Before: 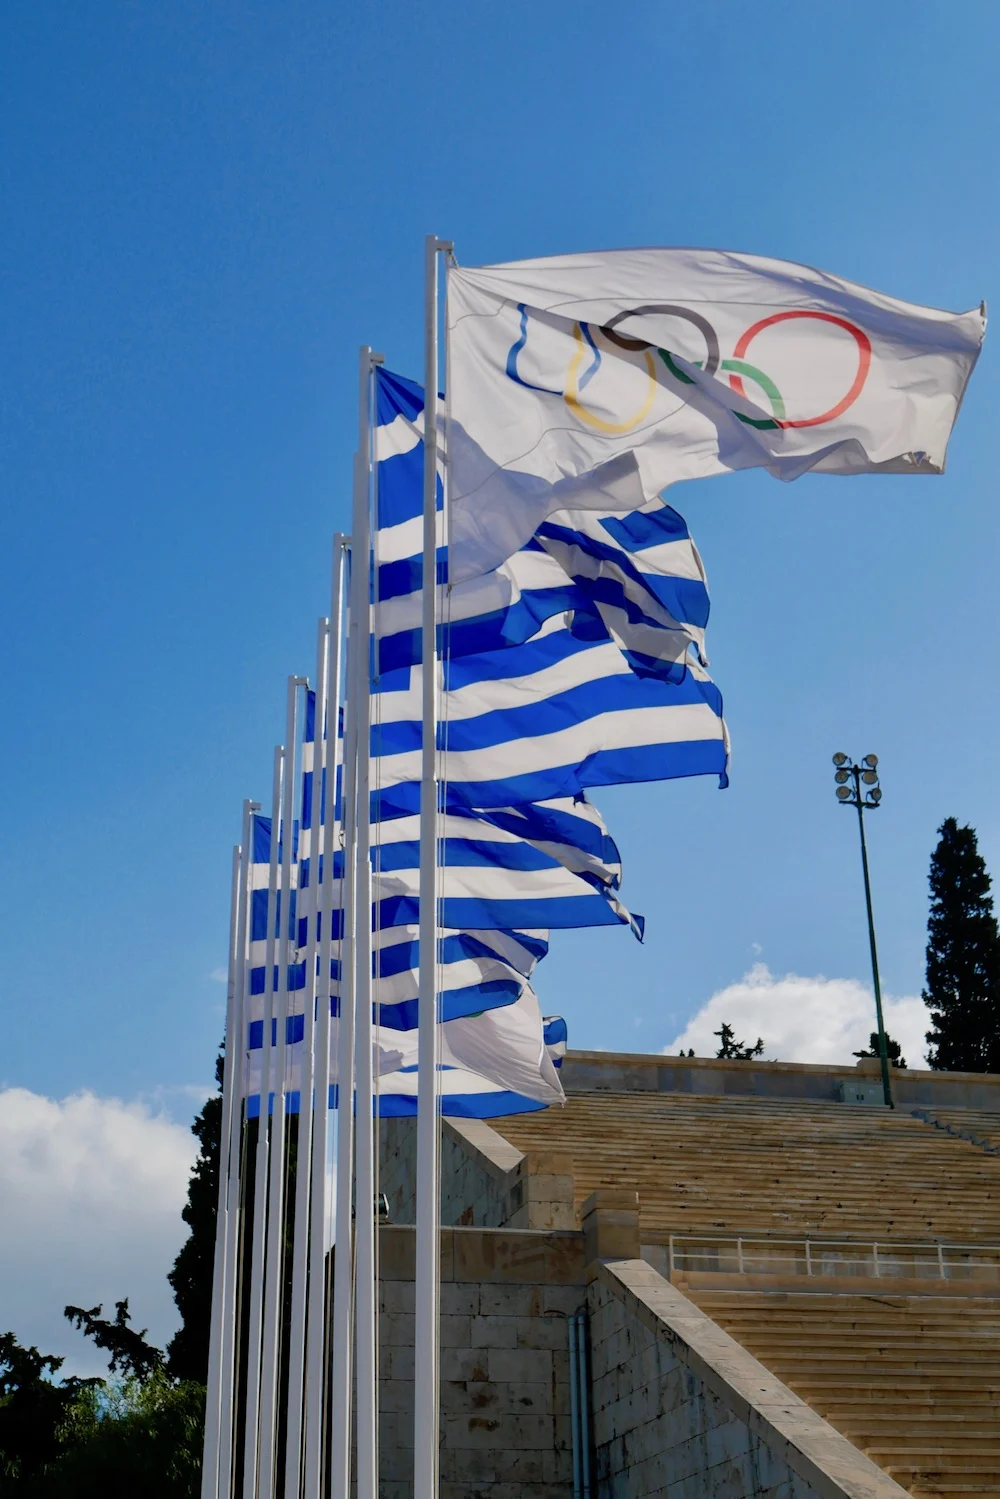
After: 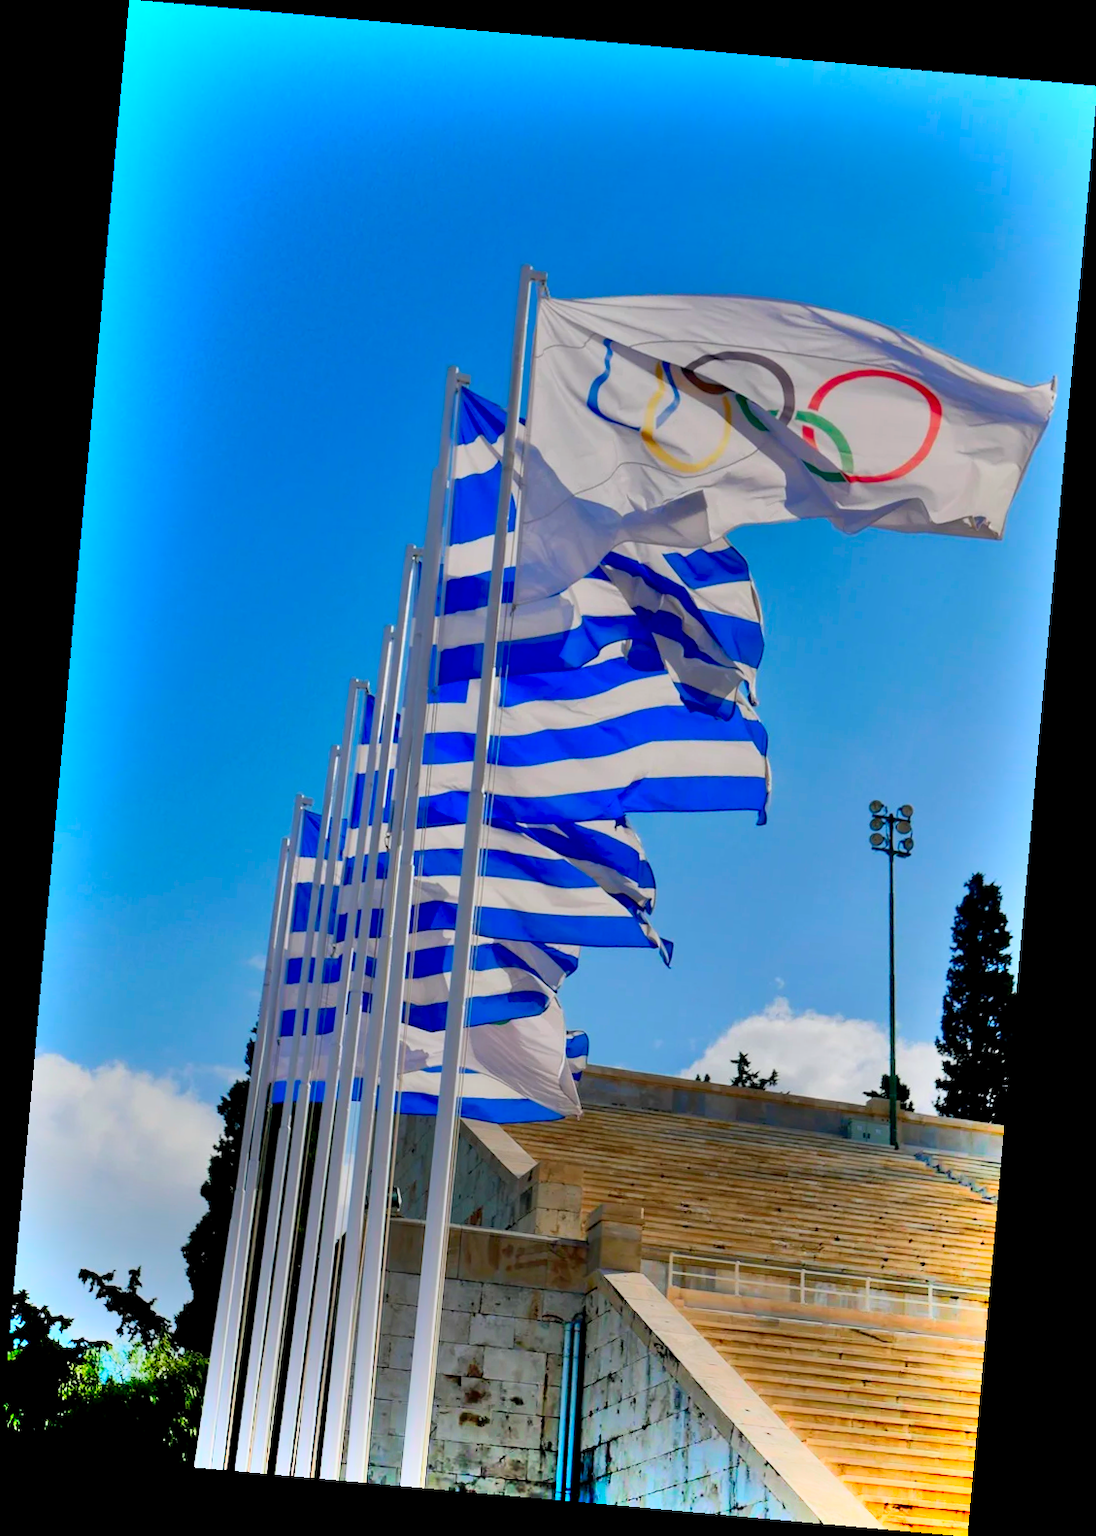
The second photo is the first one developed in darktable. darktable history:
shadows and highlights: radius 123.98, shadows 100, white point adjustment -3, highlights -100, highlights color adjustment 89.84%, soften with gaussian
contrast brightness saturation: saturation -0.05
color contrast: green-magenta contrast 1.69, blue-yellow contrast 1.49
rotate and perspective: rotation 5.12°, automatic cropping off
